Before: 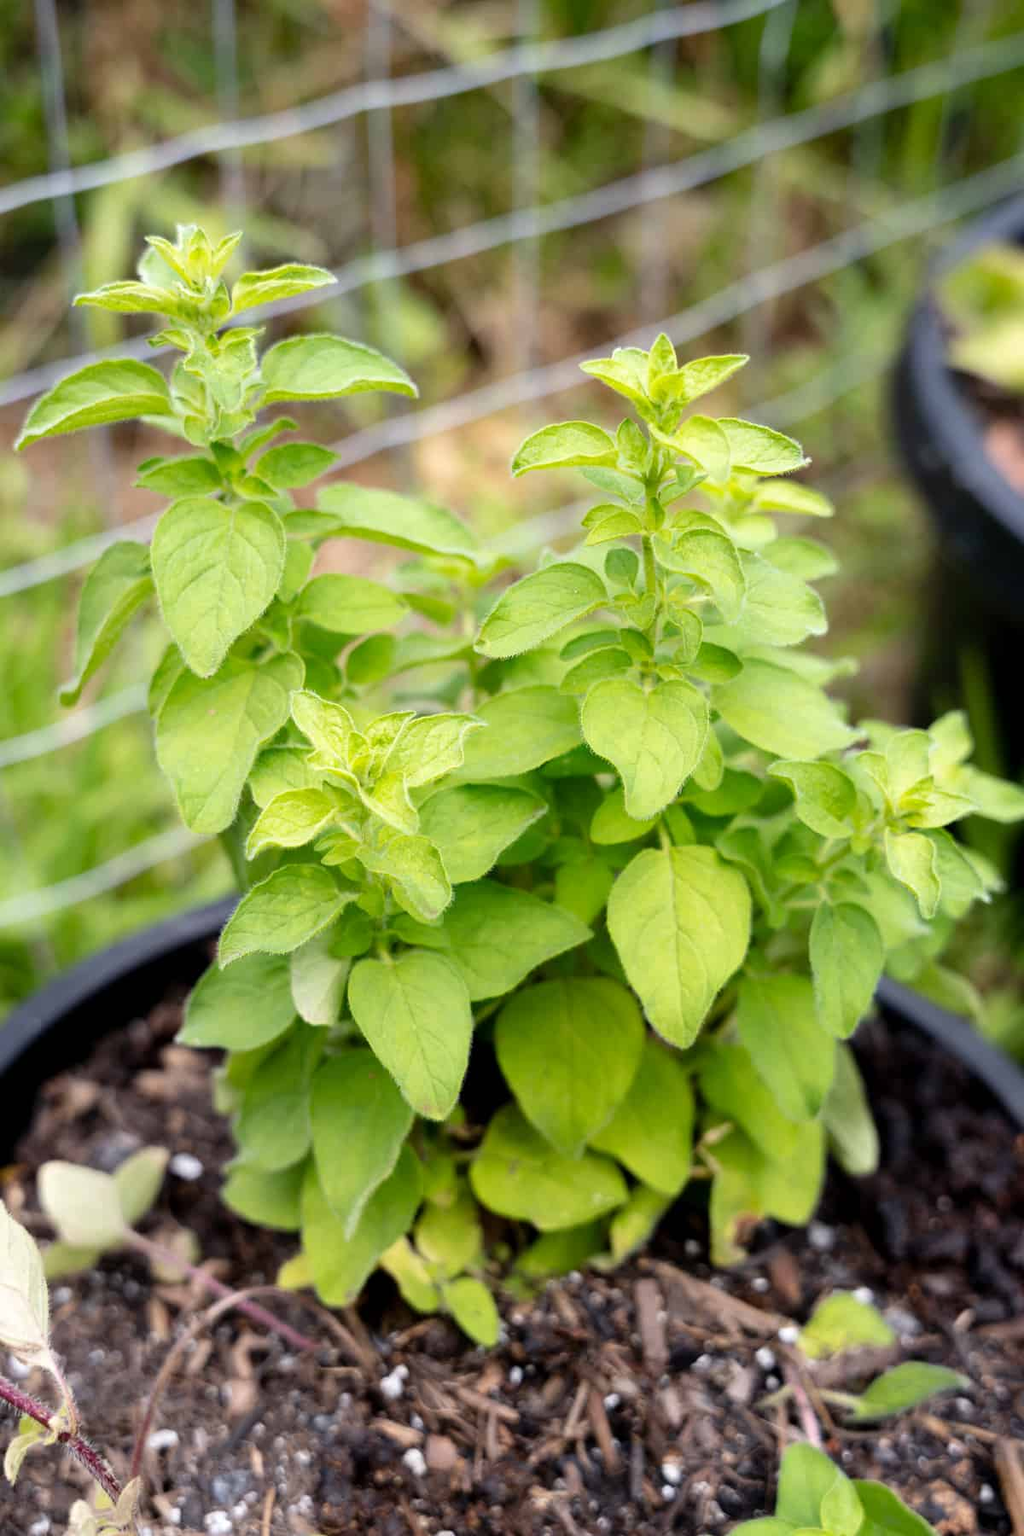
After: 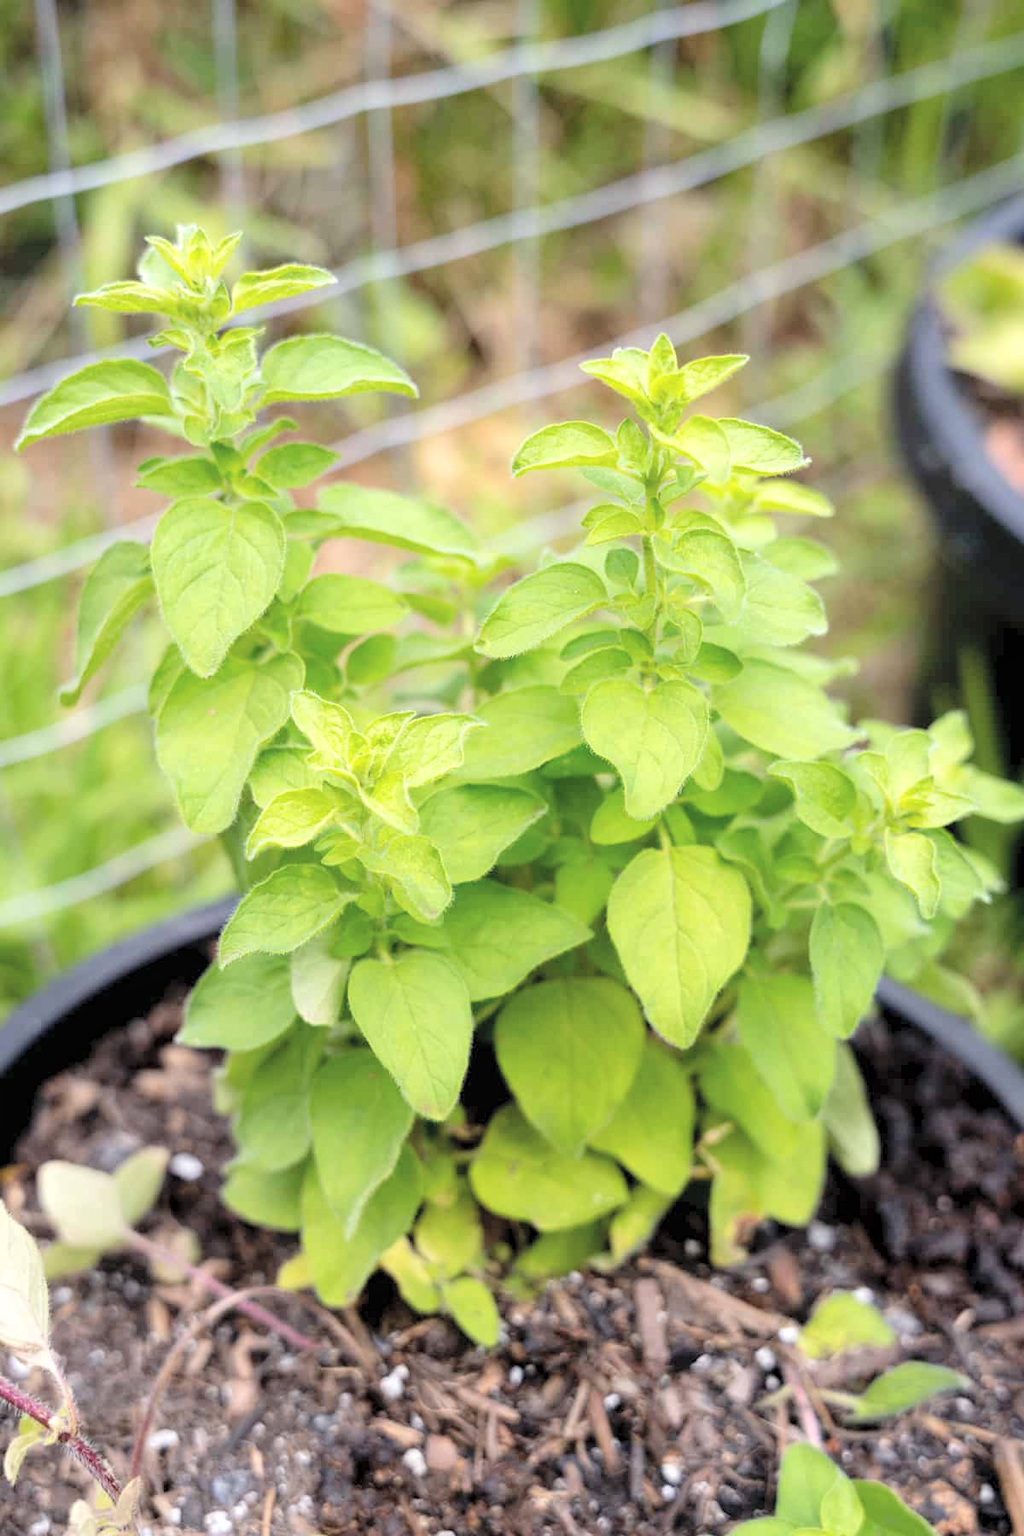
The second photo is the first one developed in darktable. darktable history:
contrast brightness saturation: brightness 0.28
local contrast: highlights 100%, shadows 100%, detail 120%, midtone range 0.2
